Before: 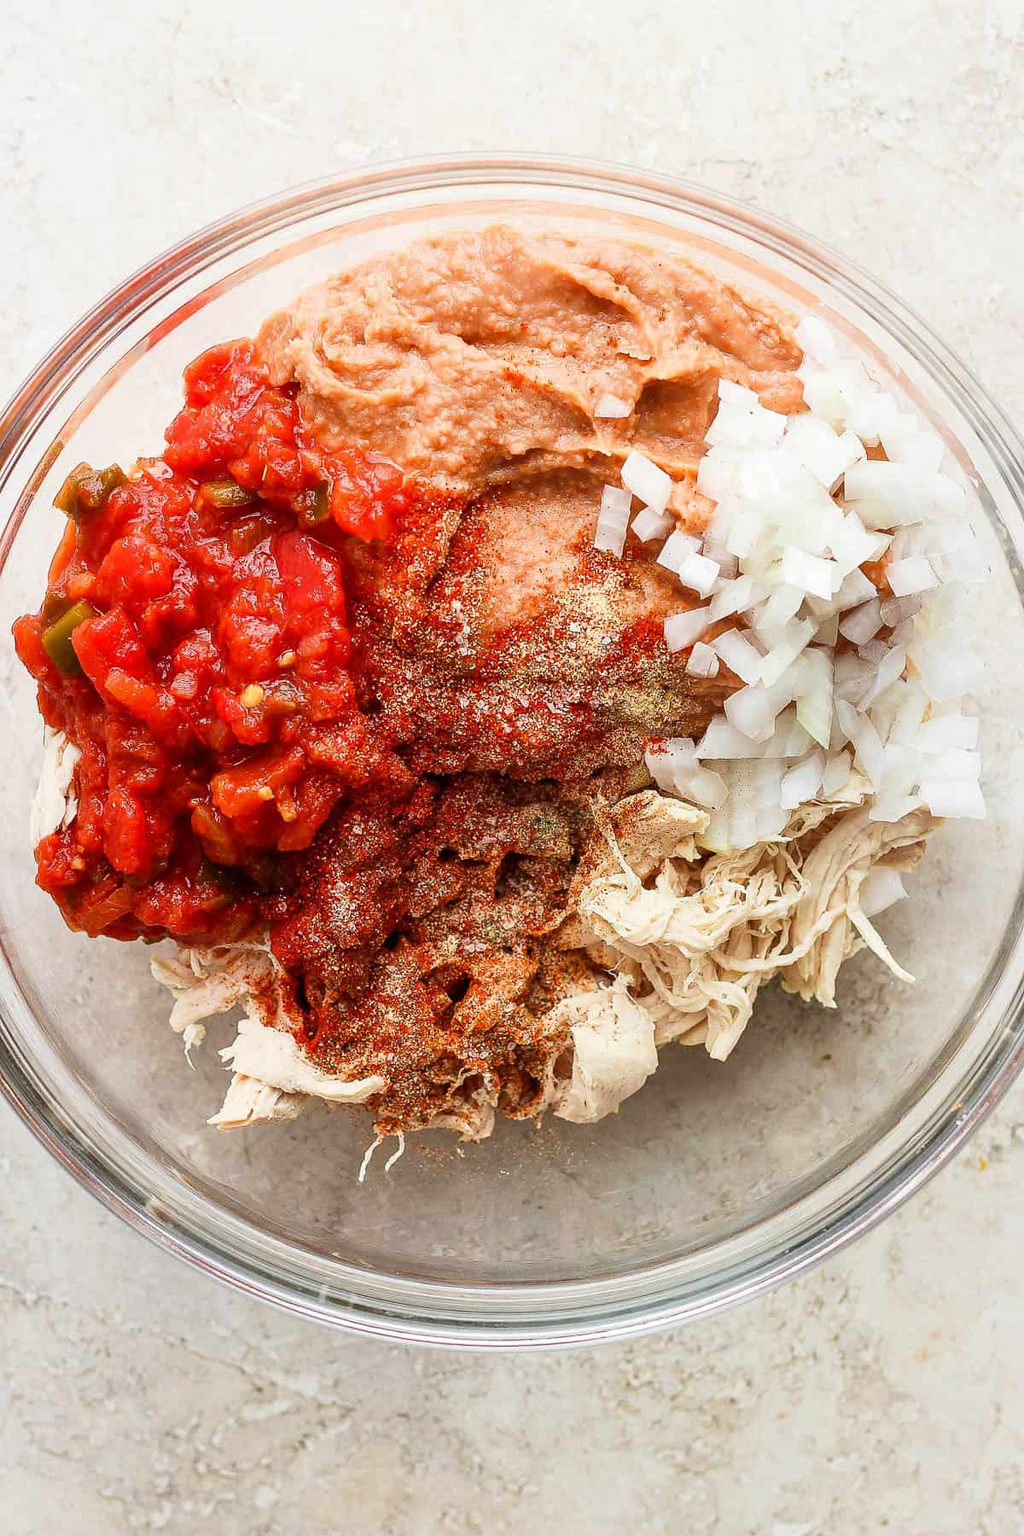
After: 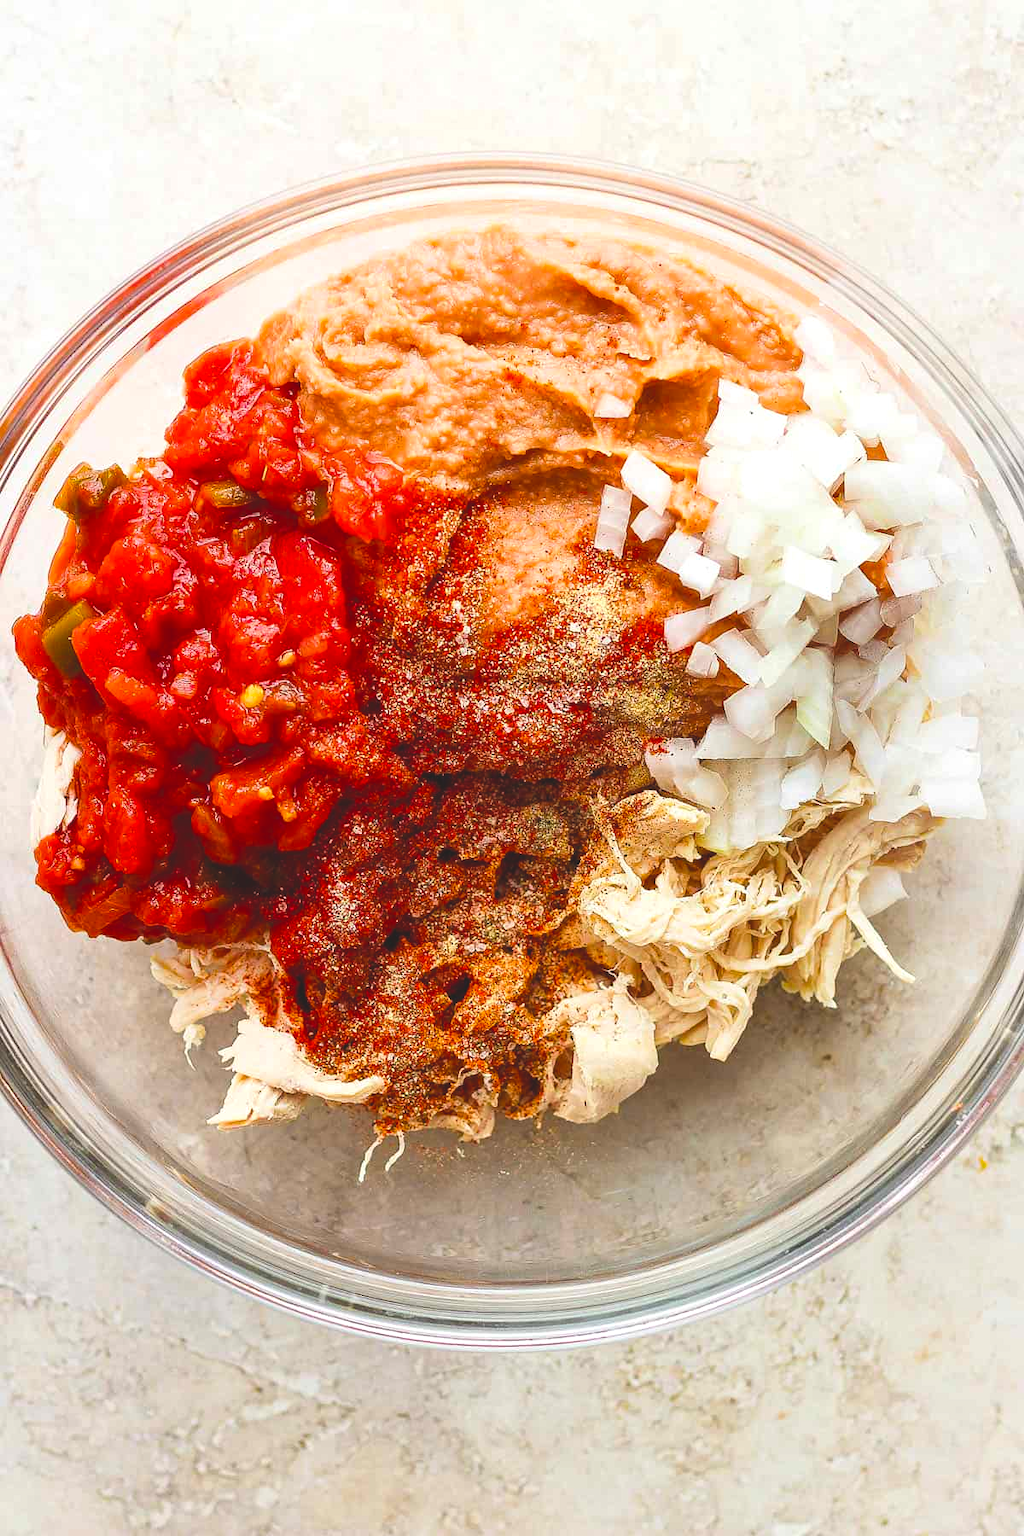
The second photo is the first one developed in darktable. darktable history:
color balance rgb: global offset › luminance 1.498%, perceptual saturation grading › global saturation 40.64%, perceptual brilliance grading › global brilliance 2.905%
tone equalizer: on, module defaults
